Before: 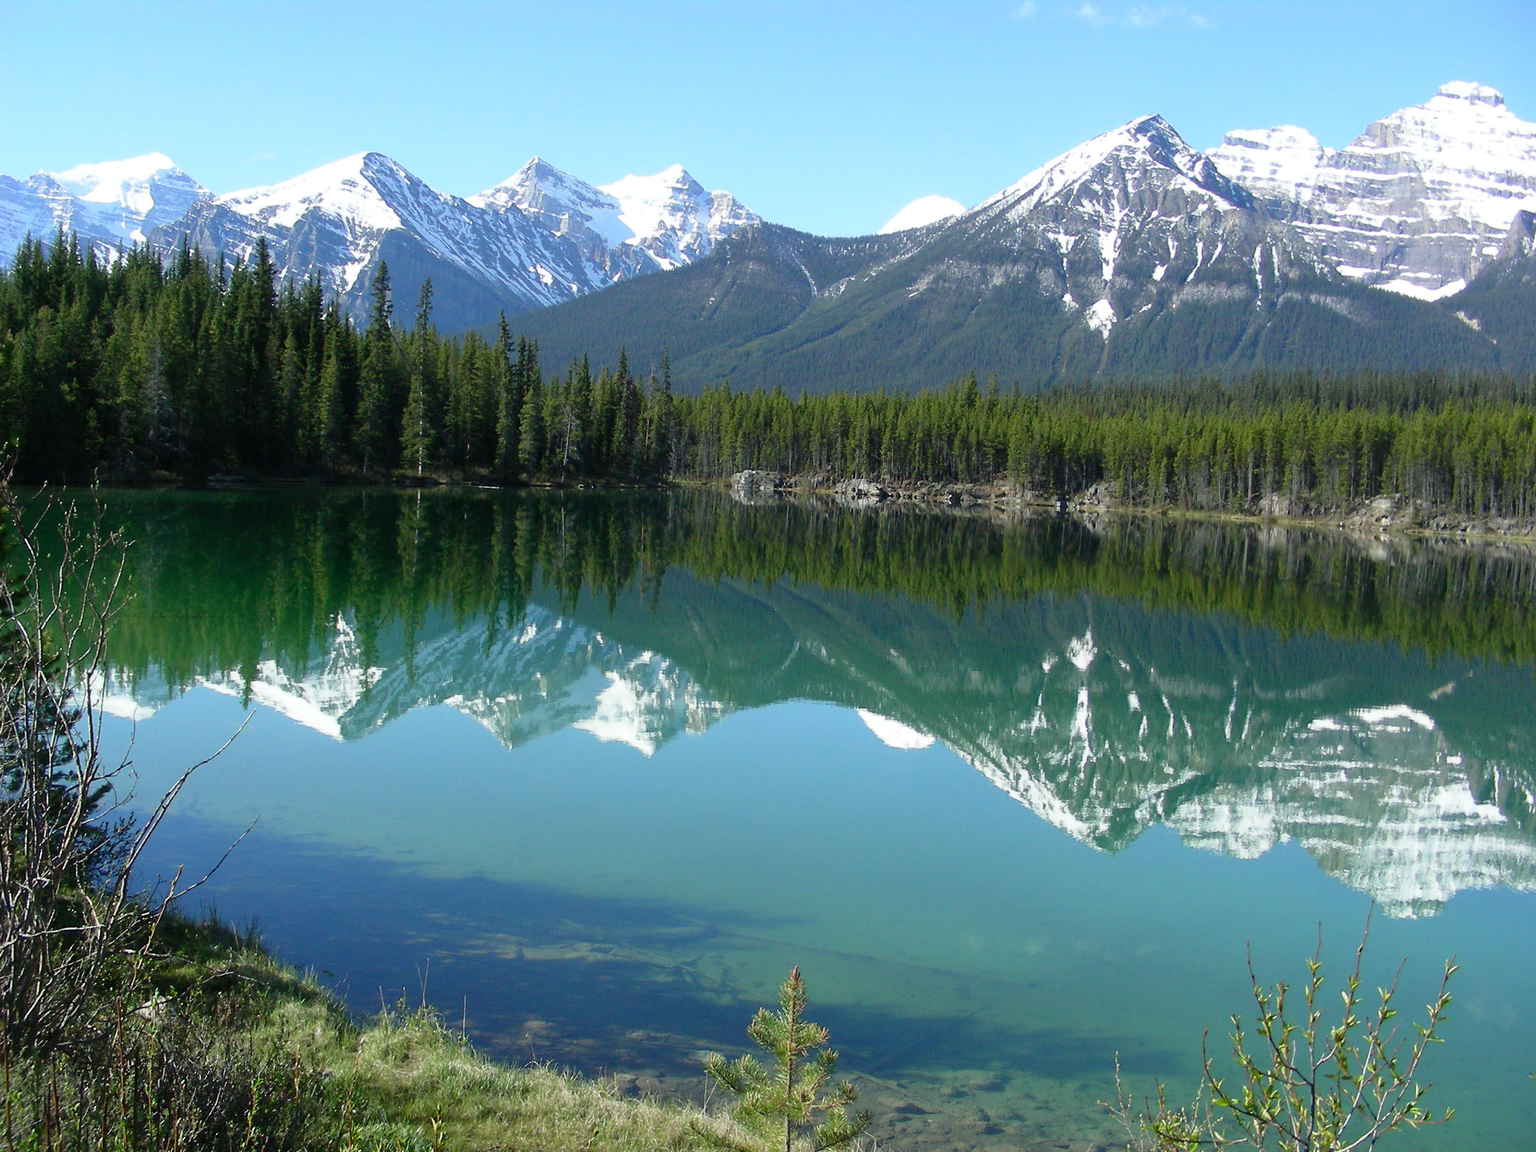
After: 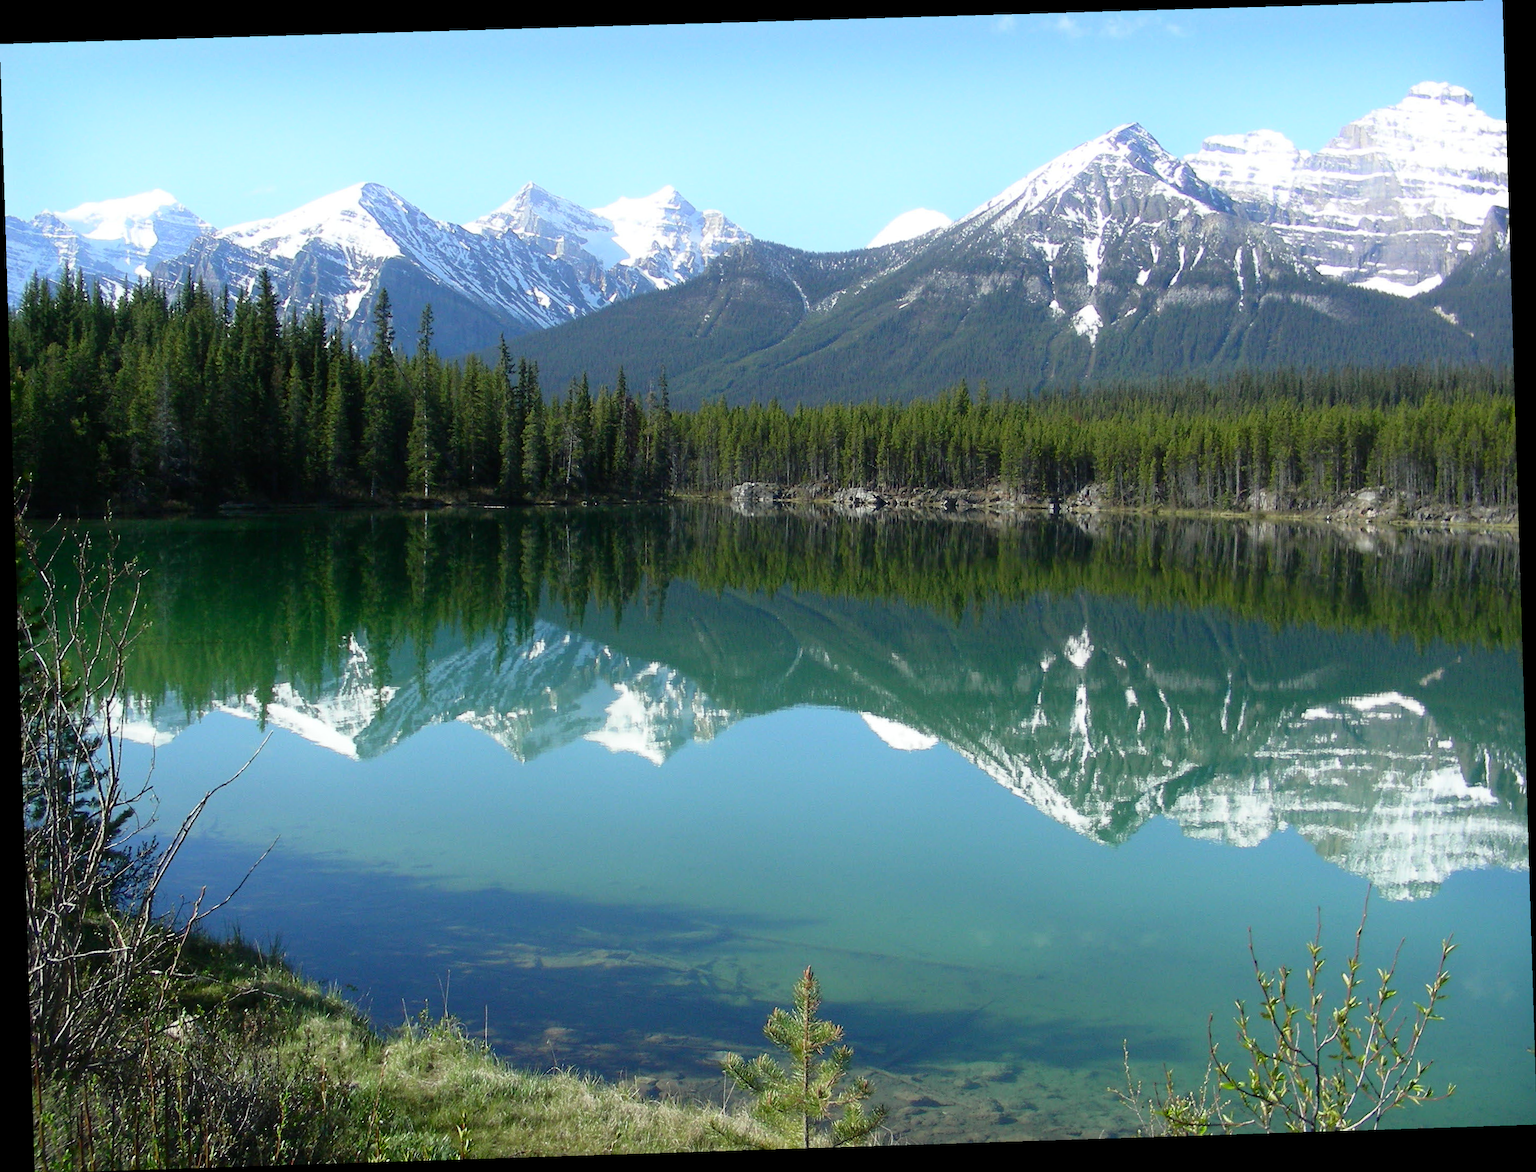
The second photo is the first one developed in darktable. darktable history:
rotate and perspective: rotation -1.77°, lens shift (horizontal) 0.004, automatic cropping off
shadows and highlights: shadows -24.28, highlights 49.77, soften with gaussian
